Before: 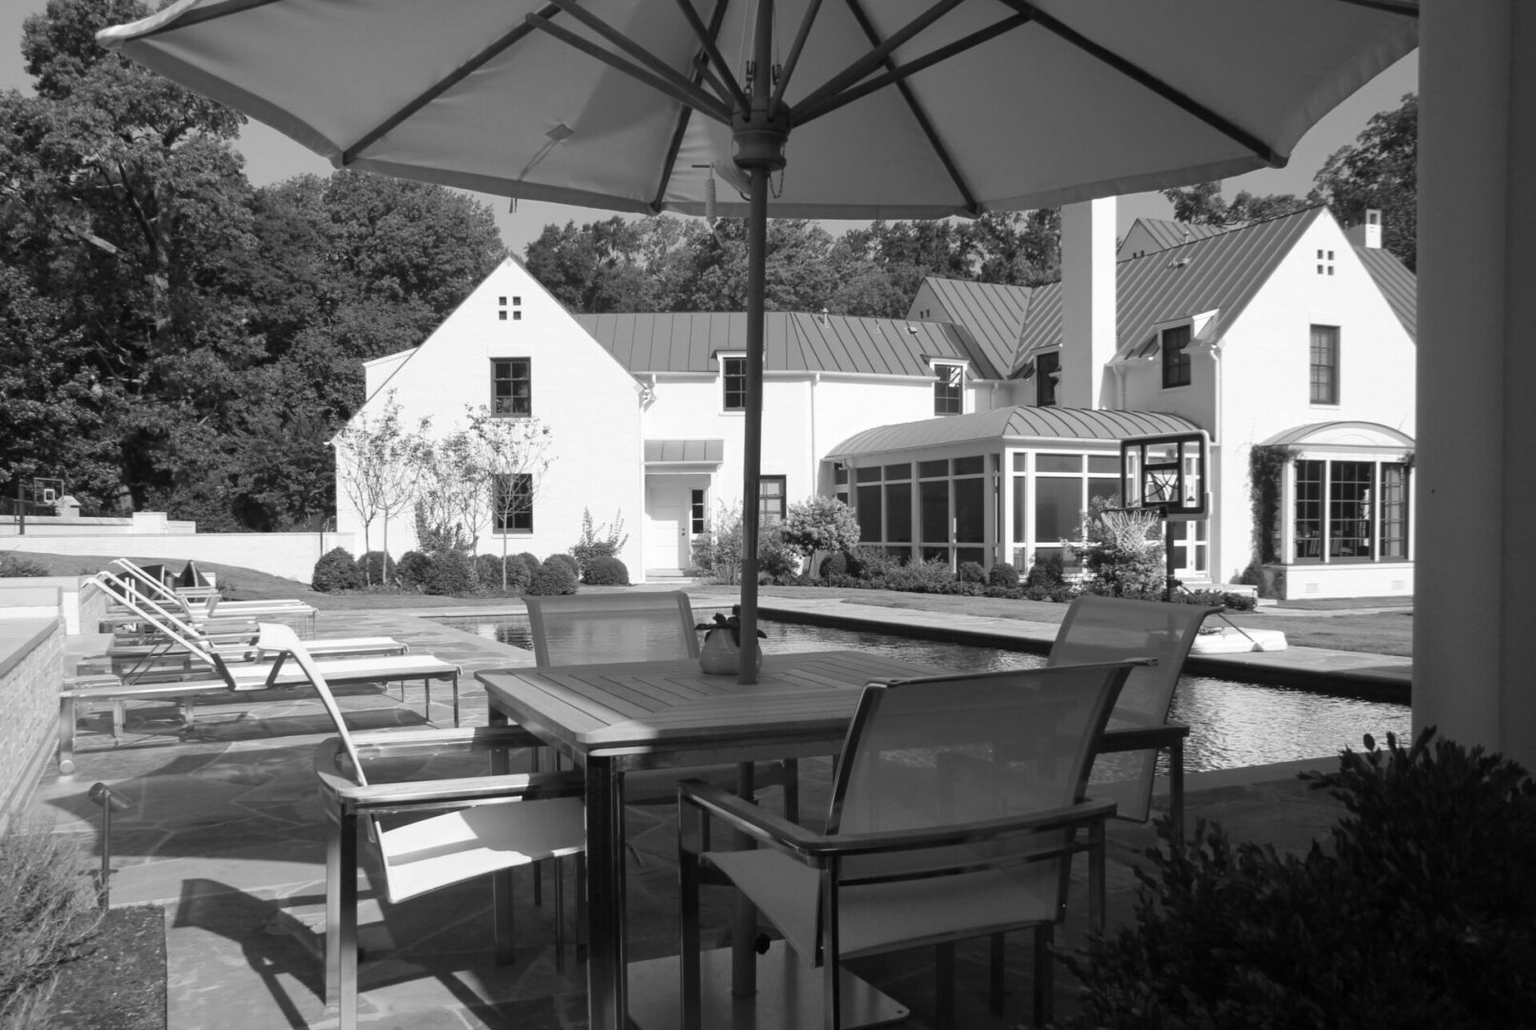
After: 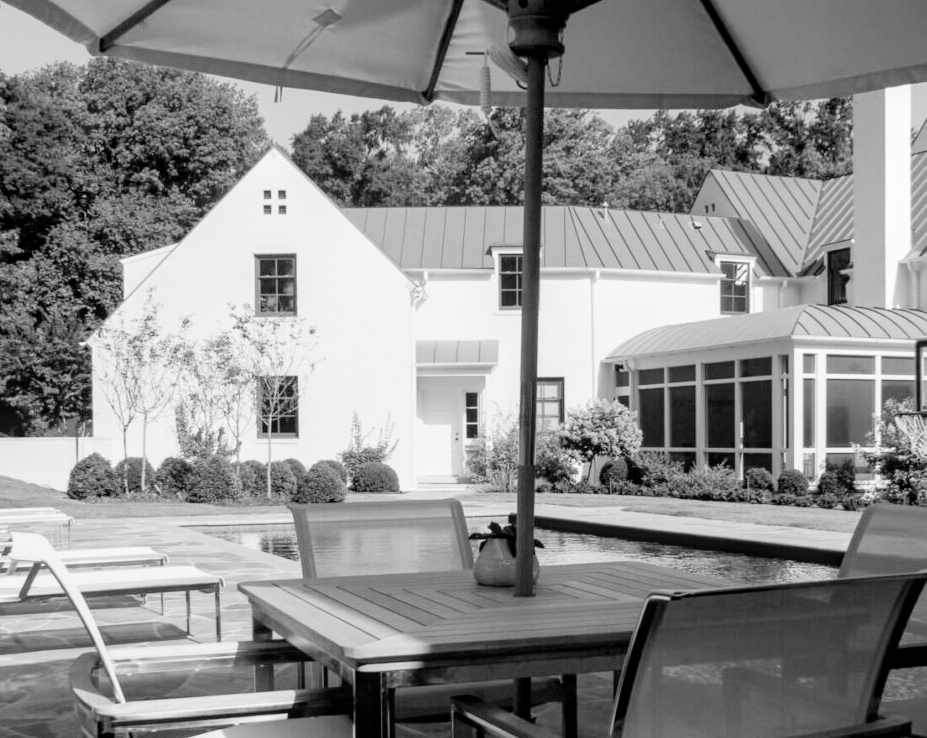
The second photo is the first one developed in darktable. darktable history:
tone equalizer: -8 EV -1.11 EV, -7 EV -1.02 EV, -6 EV -0.839 EV, -5 EV -0.556 EV, -3 EV 0.549 EV, -2 EV 0.841 EV, -1 EV 0.986 EV, +0 EV 1.08 EV
local contrast: on, module defaults
crop: left 16.18%, top 11.242%, right 26.27%, bottom 20.375%
filmic rgb: black relative exposure -7.65 EV, white relative exposure 4.56 EV, hardness 3.61
